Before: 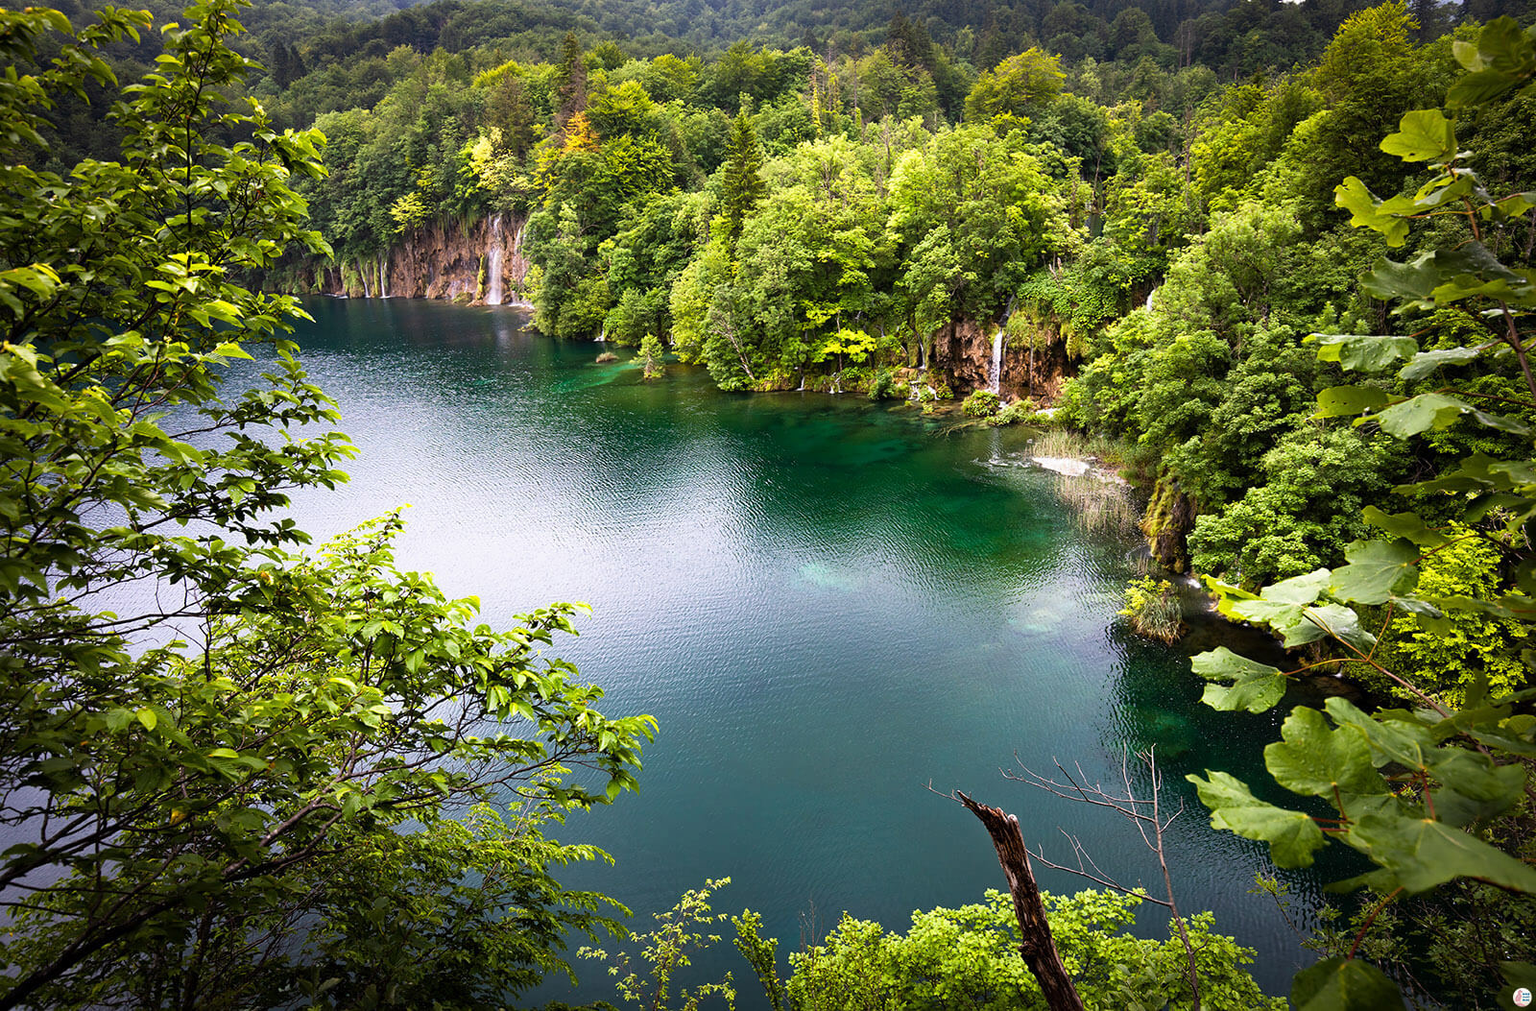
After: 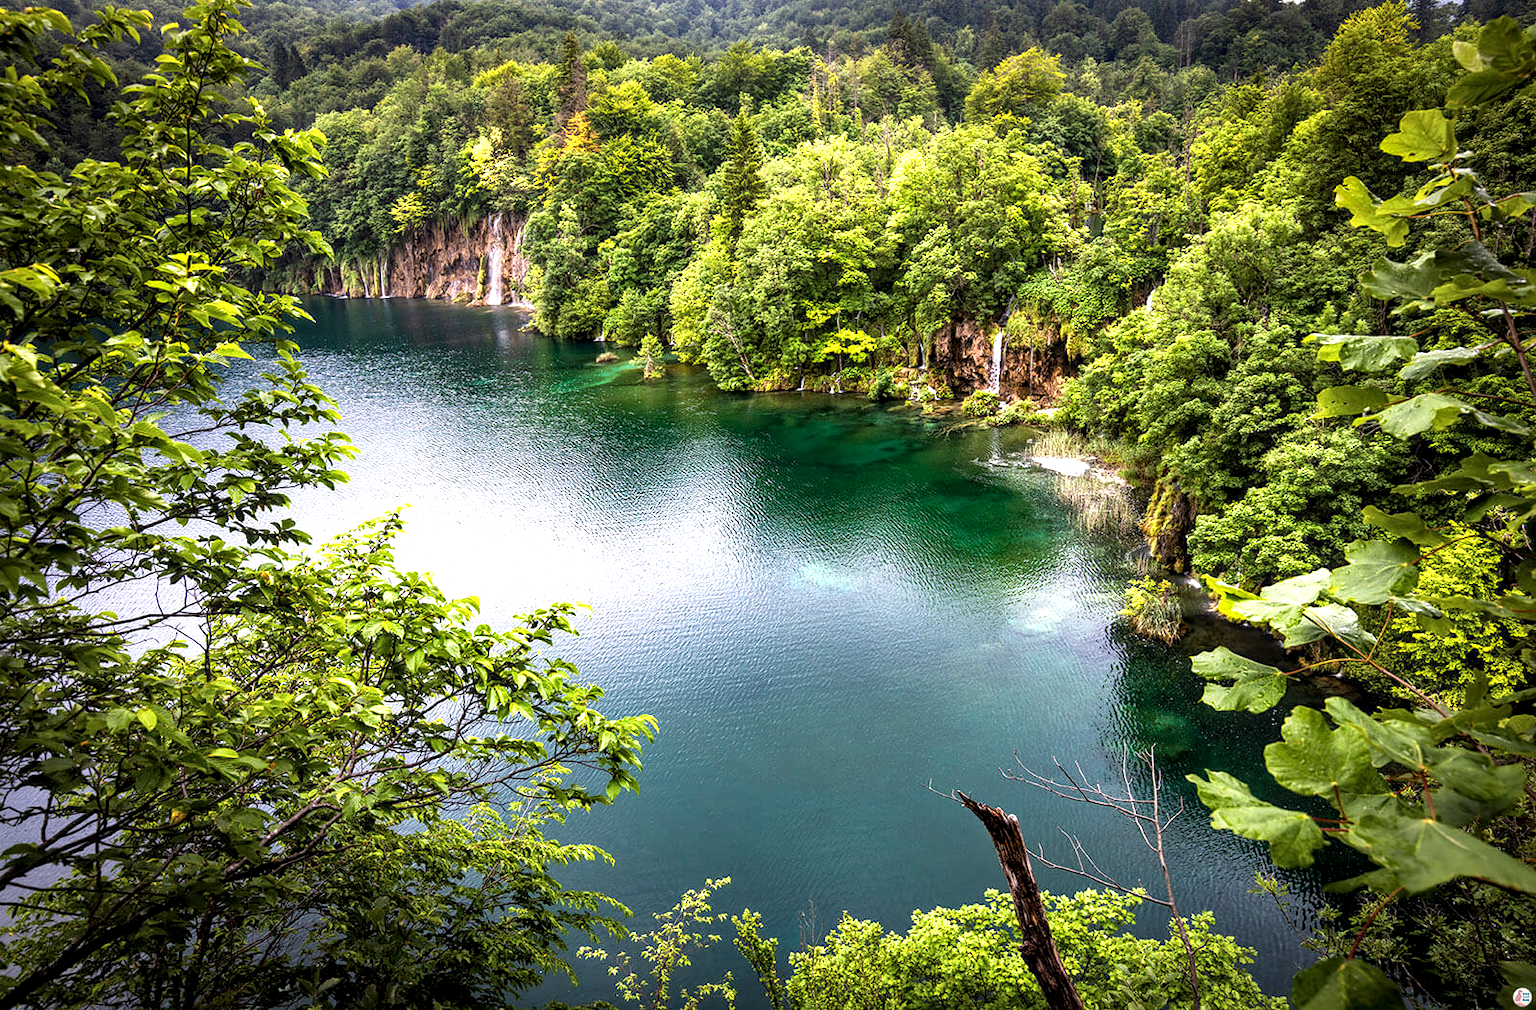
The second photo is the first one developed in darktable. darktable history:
exposure: exposure 0.379 EV, compensate highlight preservation false
local contrast: highlights 25%, detail 150%
